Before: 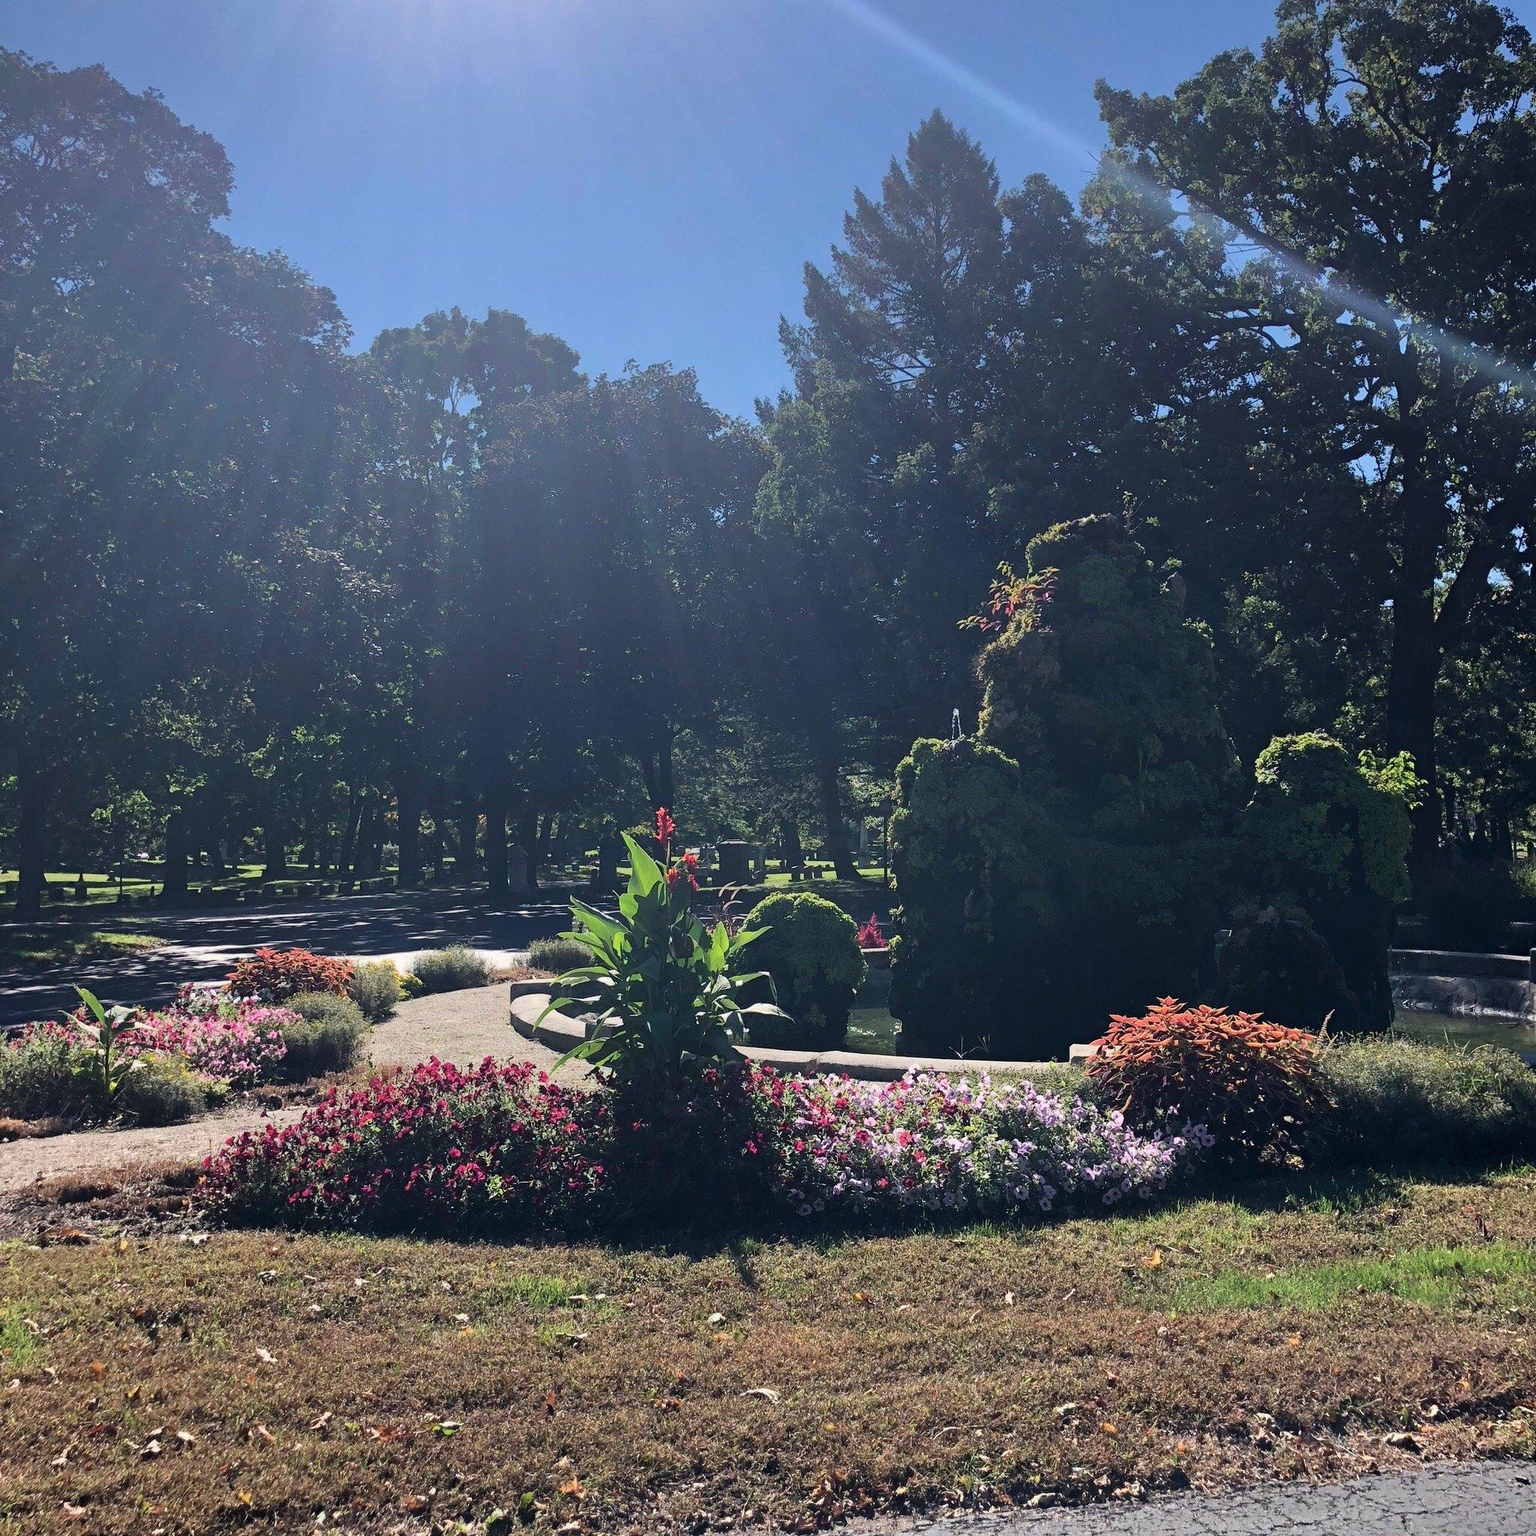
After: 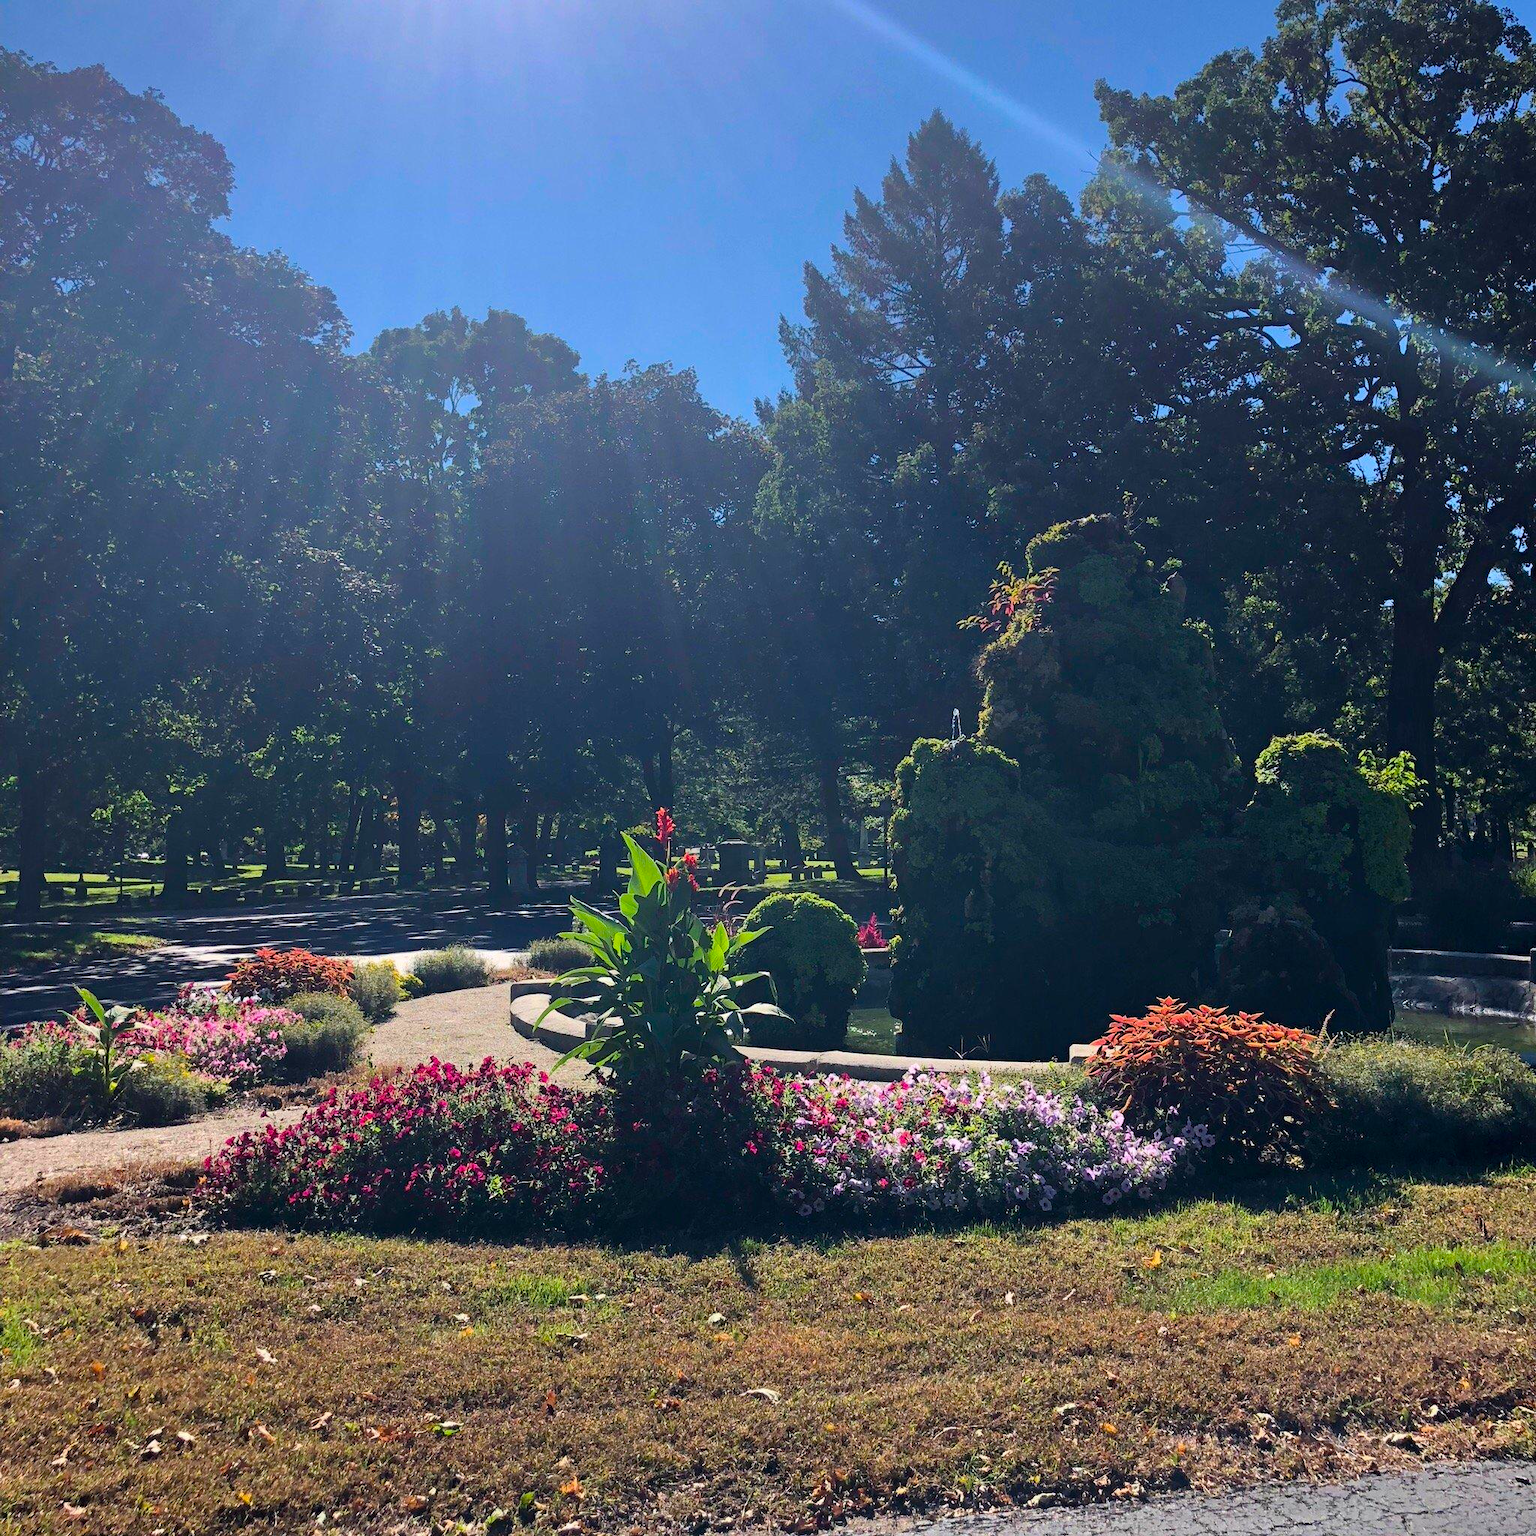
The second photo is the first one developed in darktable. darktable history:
color balance rgb: perceptual saturation grading › global saturation 31.014%, global vibrance 20%
